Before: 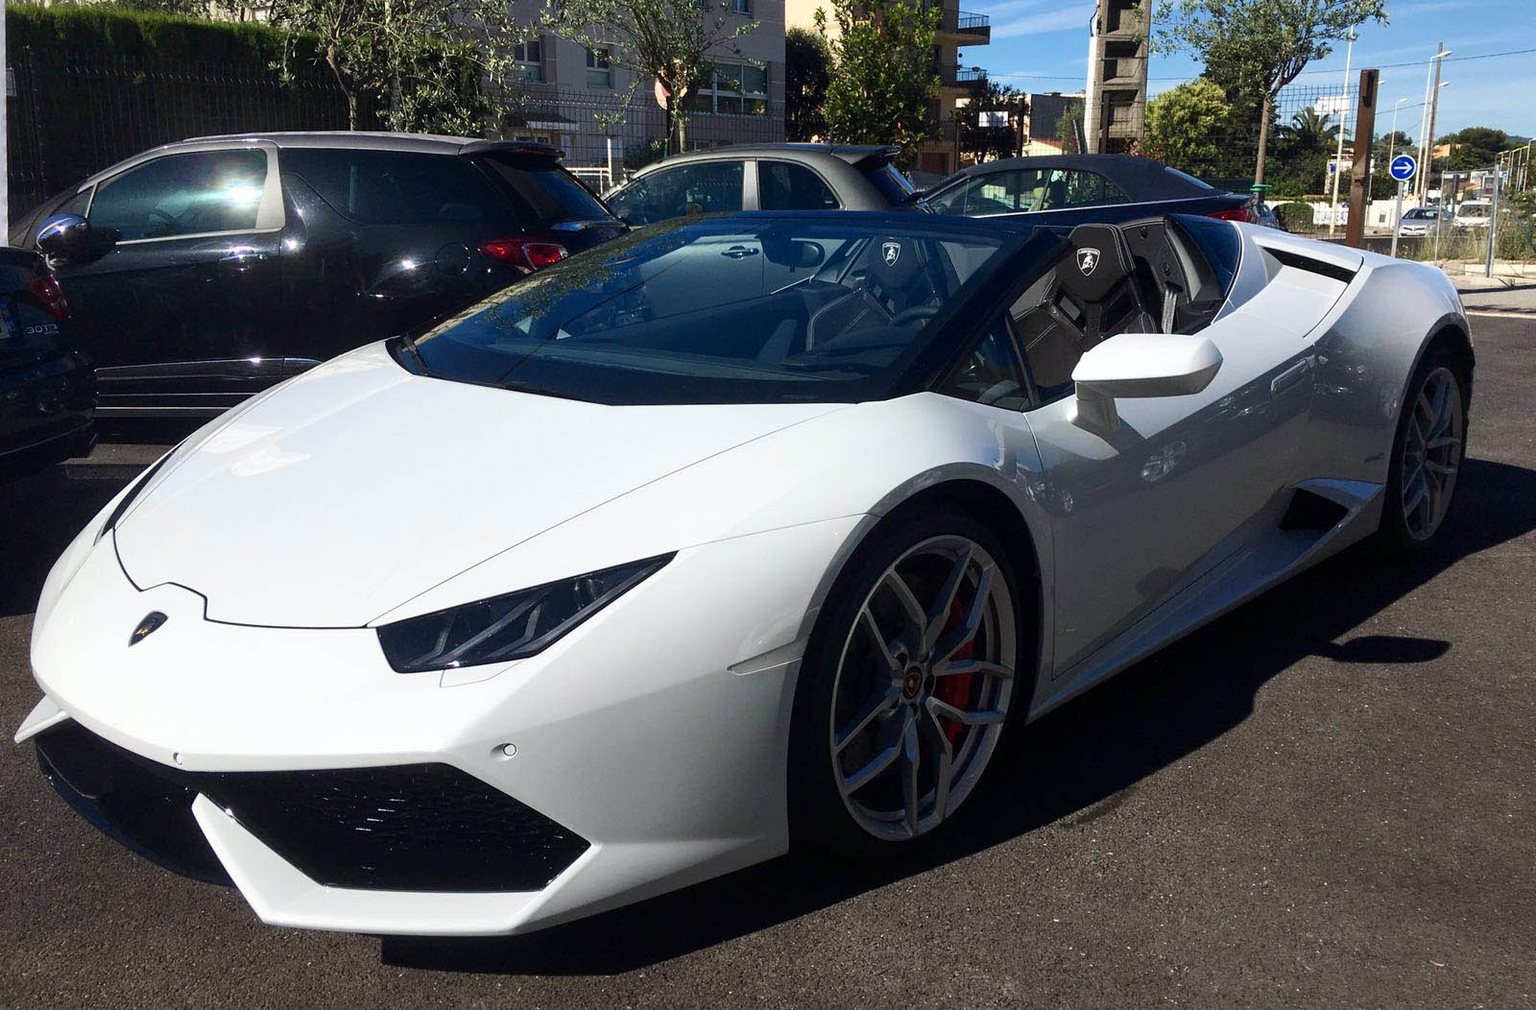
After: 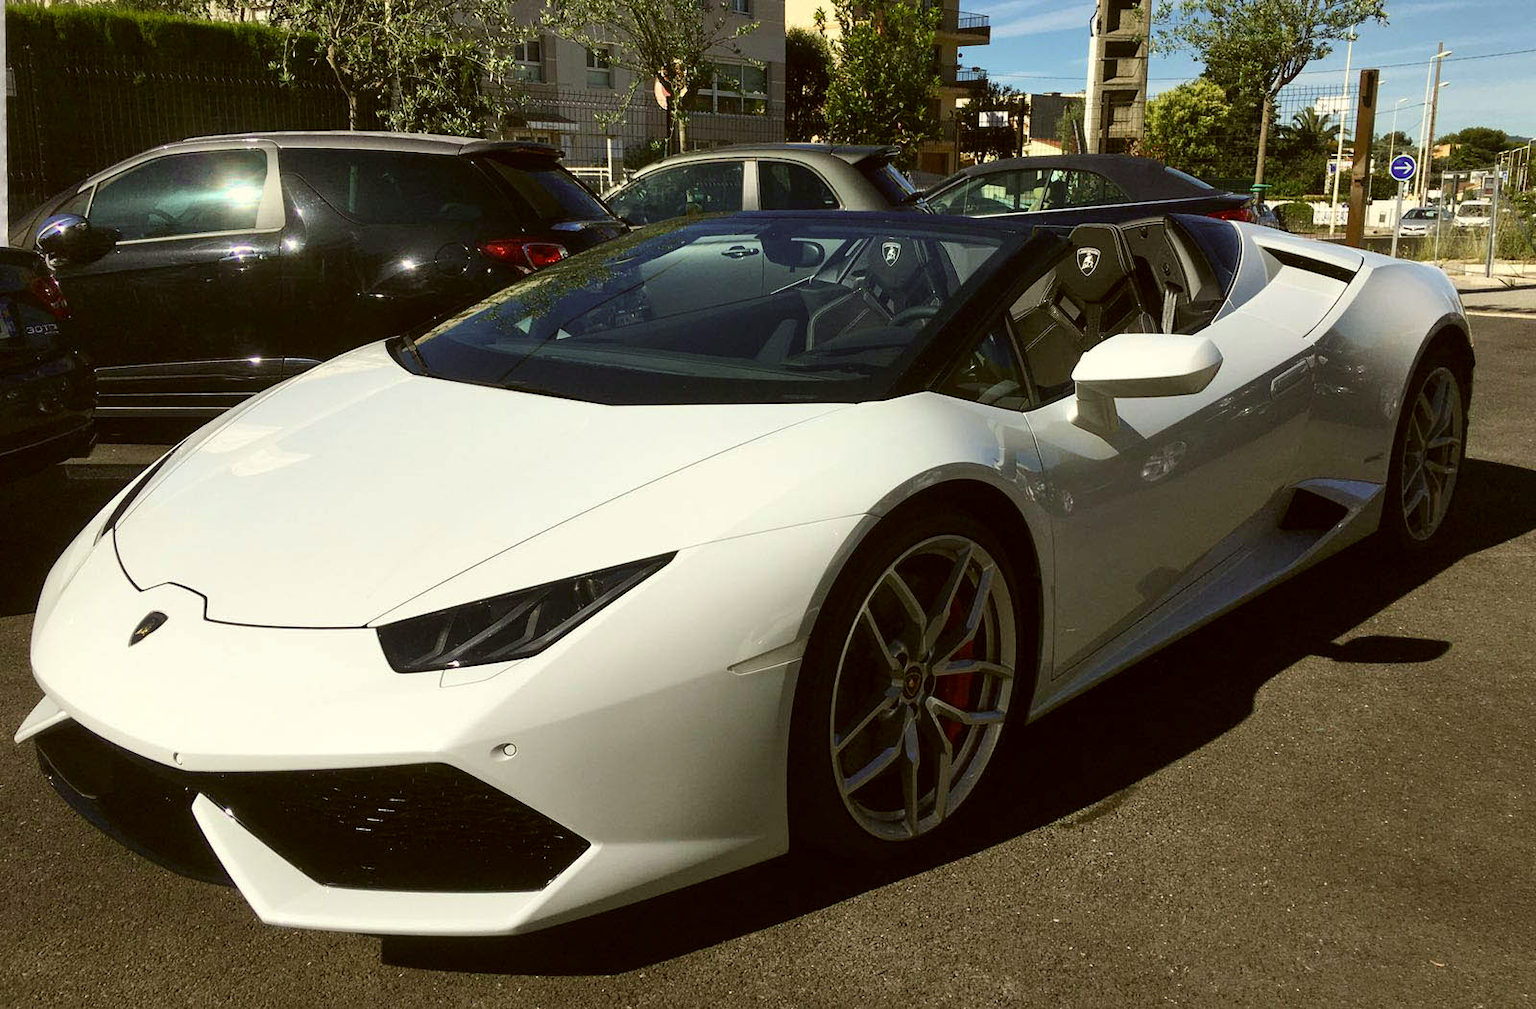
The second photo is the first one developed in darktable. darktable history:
color correction: highlights a* -1.43, highlights b* 10.12, shadows a* 0.395, shadows b* 19.35
shadows and highlights: shadows 37.27, highlights -28.18, soften with gaussian
